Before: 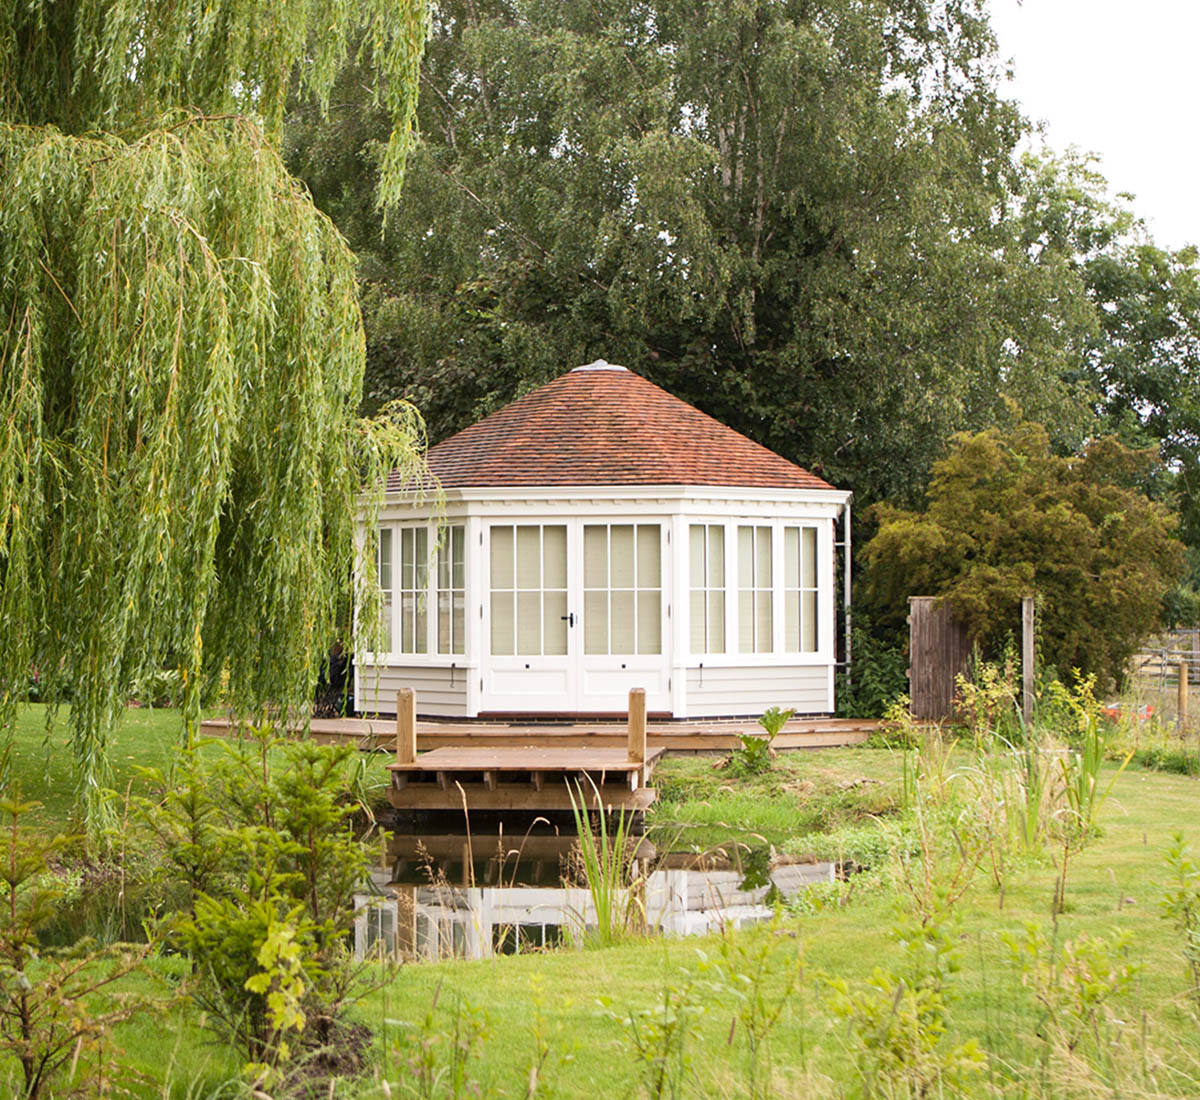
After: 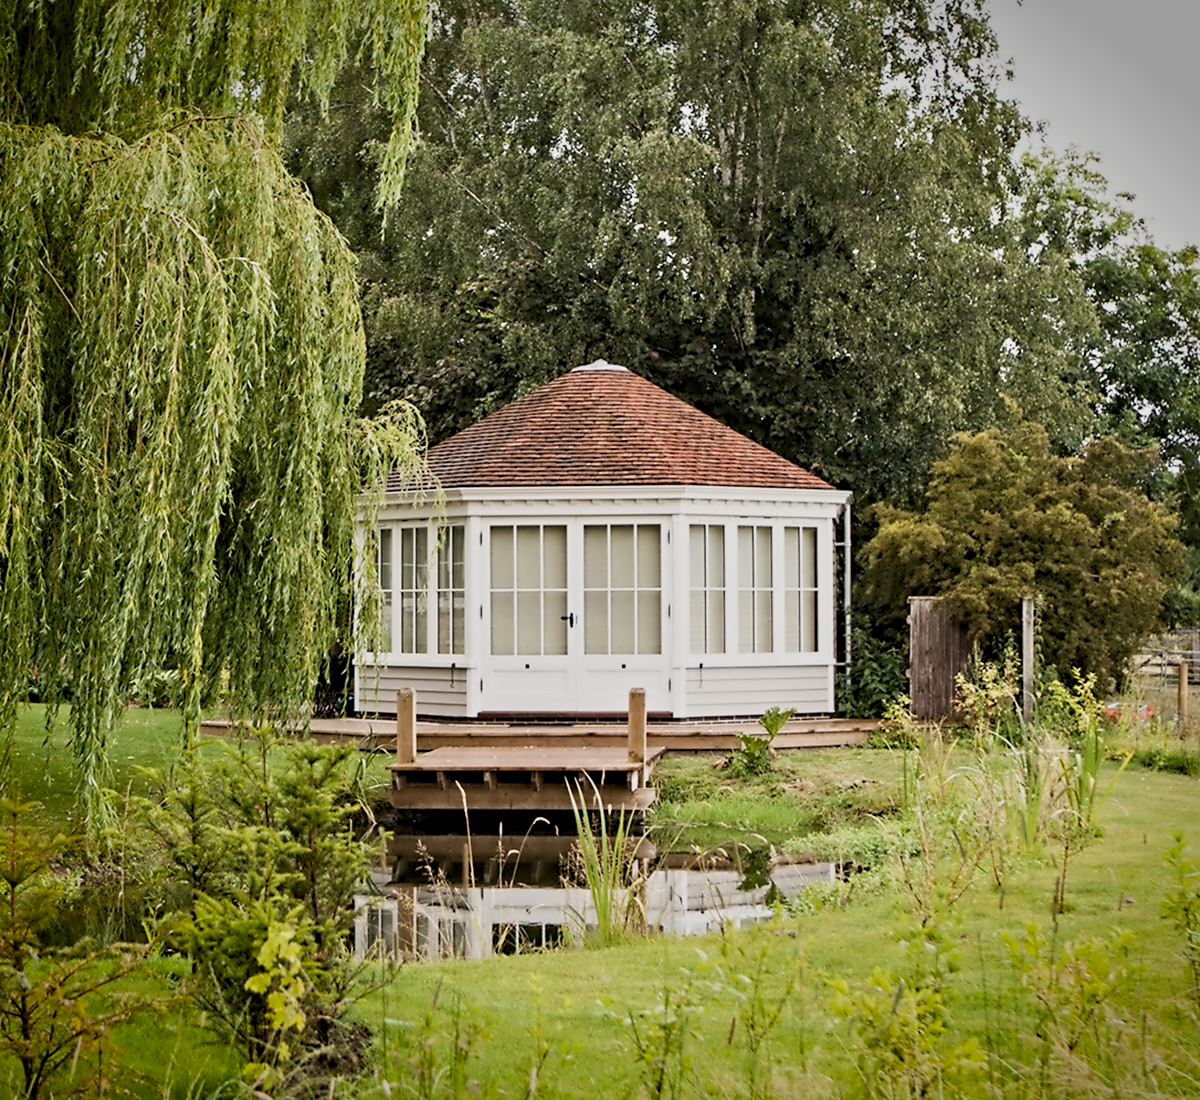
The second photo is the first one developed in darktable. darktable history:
sigmoid: contrast 1.22, skew 0.65
vignetting: fall-off start 88.53%, fall-off radius 44.2%, saturation 0.376, width/height ratio 1.161
contrast equalizer: octaves 7, y [[0.5, 0.542, 0.583, 0.625, 0.667, 0.708], [0.5 ×6], [0.5 ×6], [0, 0.033, 0.067, 0.1, 0.133, 0.167], [0, 0.05, 0.1, 0.15, 0.2, 0.25]]
exposure: exposure -0.36 EV, compensate highlight preservation false
